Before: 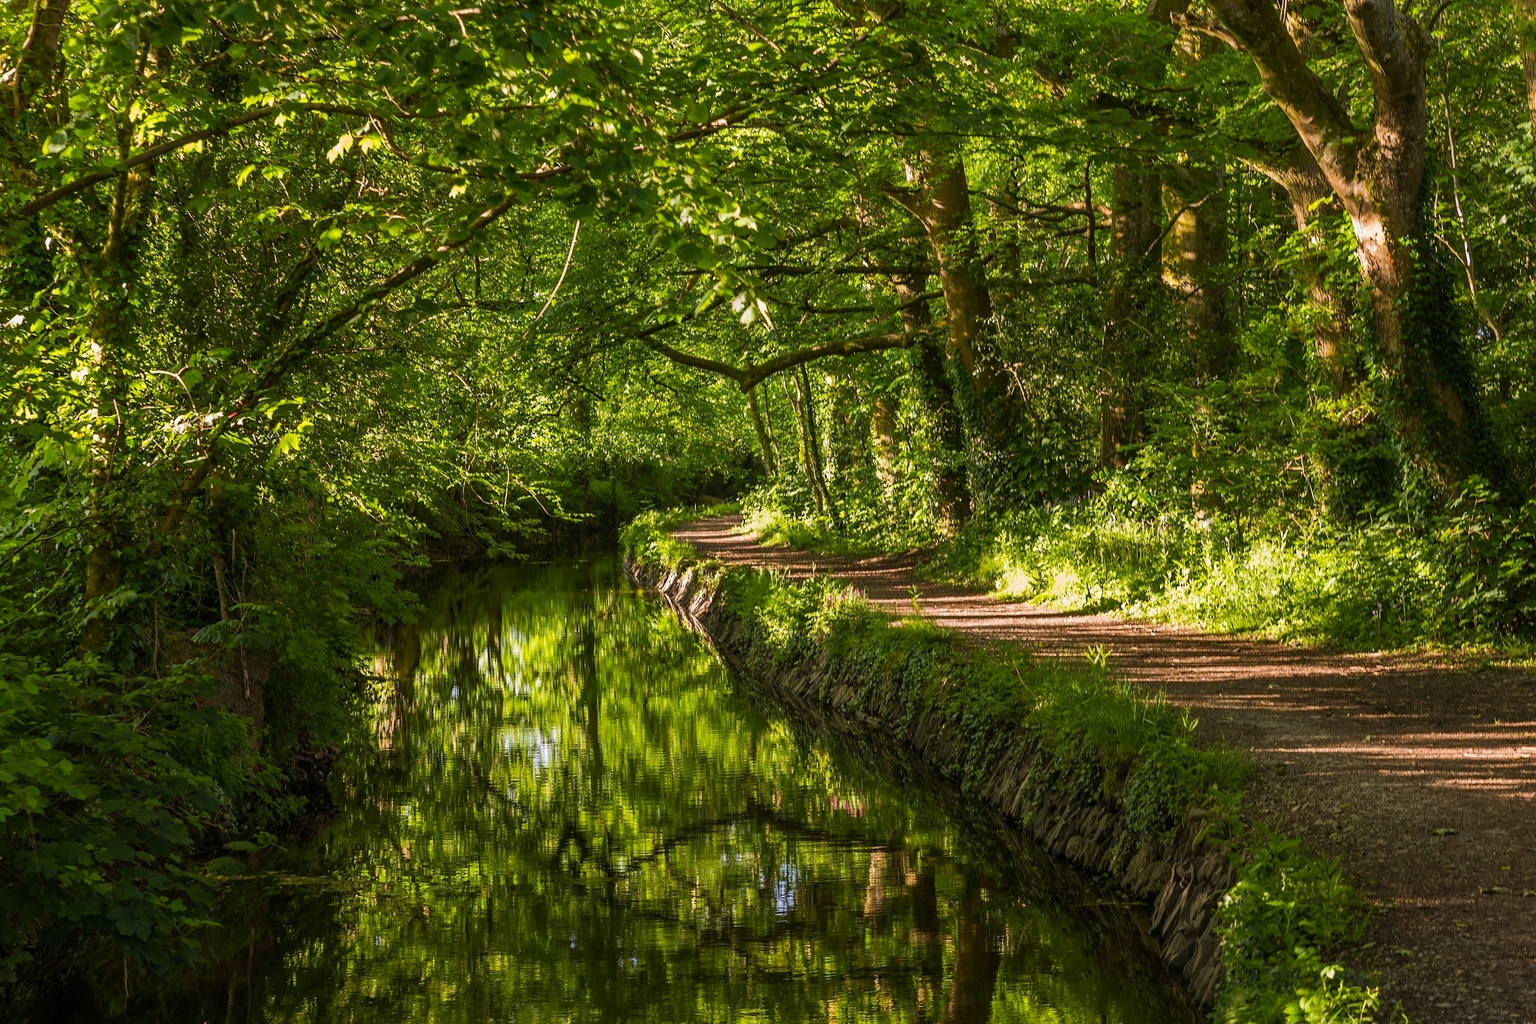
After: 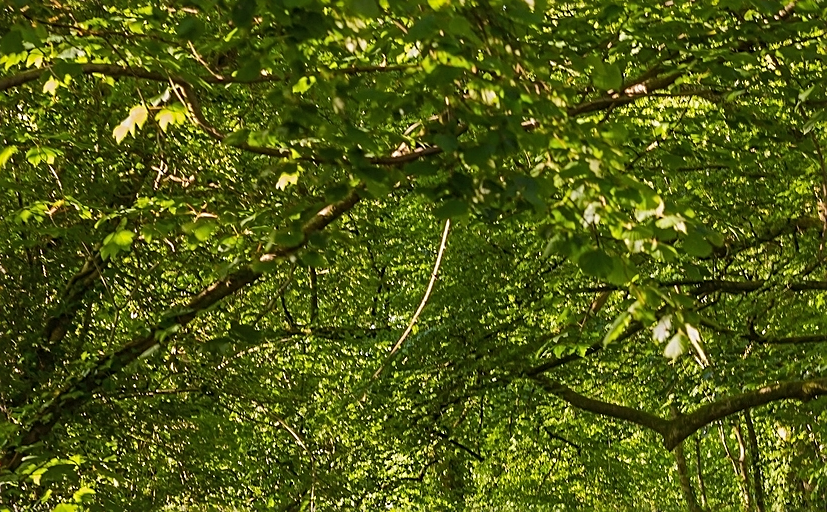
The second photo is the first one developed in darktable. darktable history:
shadows and highlights: shadows 25.54, highlights -26.34
crop: left 15.782%, top 5.452%, right 43.789%, bottom 56.974%
exposure: exposure -0.15 EV, compensate highlight preservation false
sharpen: on, module defaults
